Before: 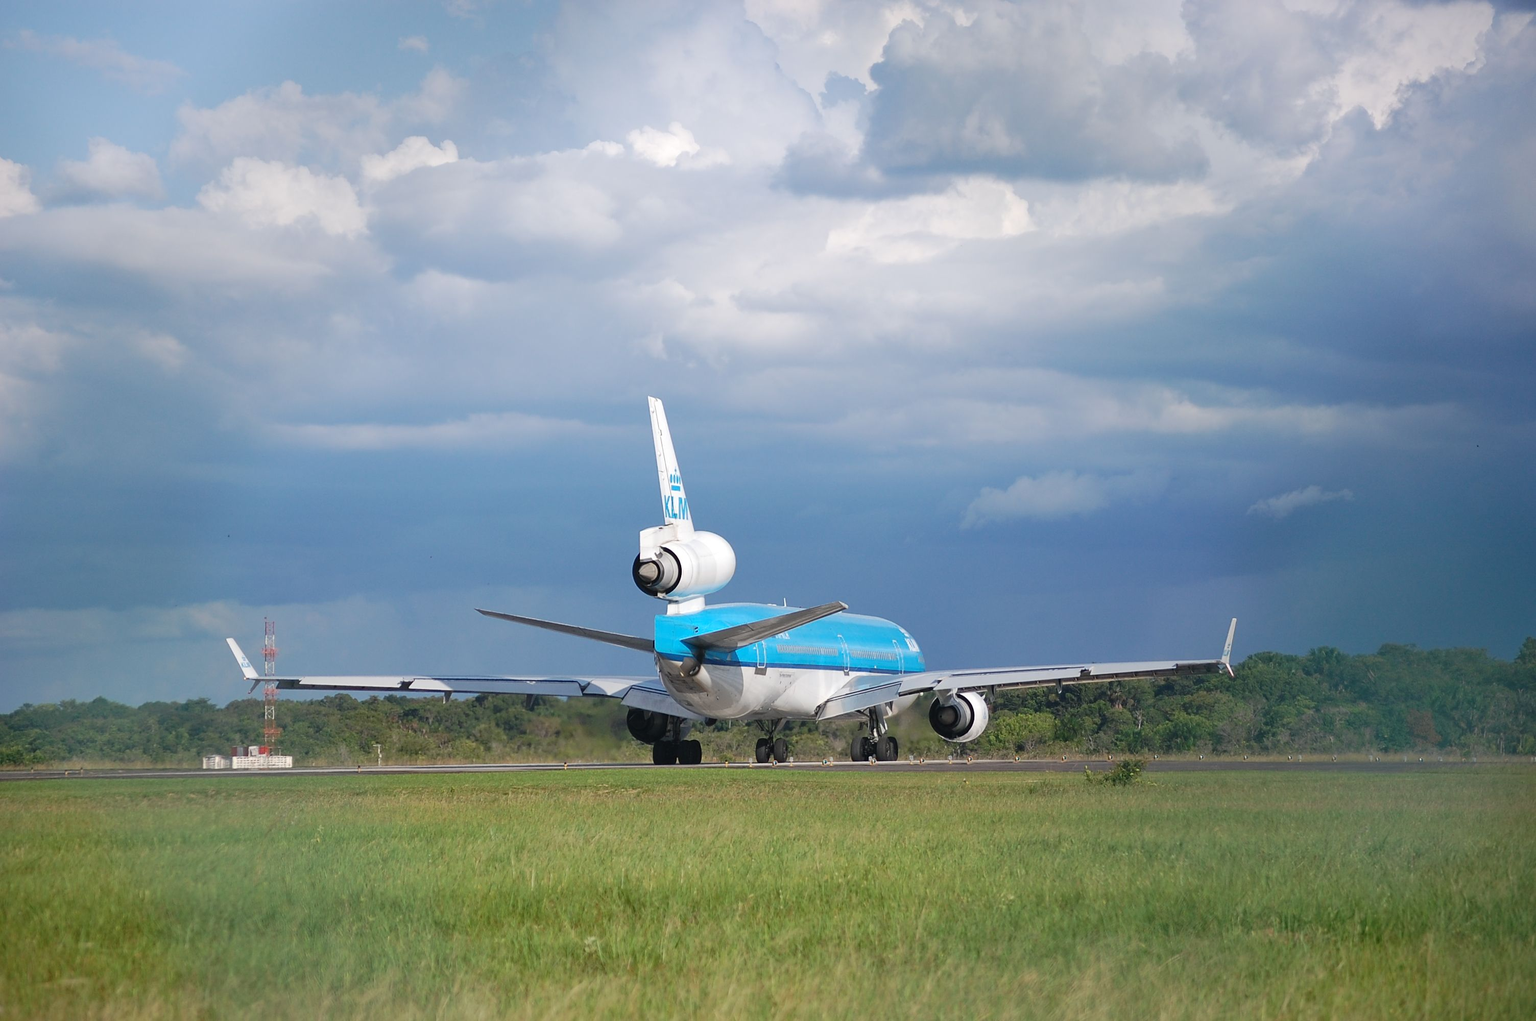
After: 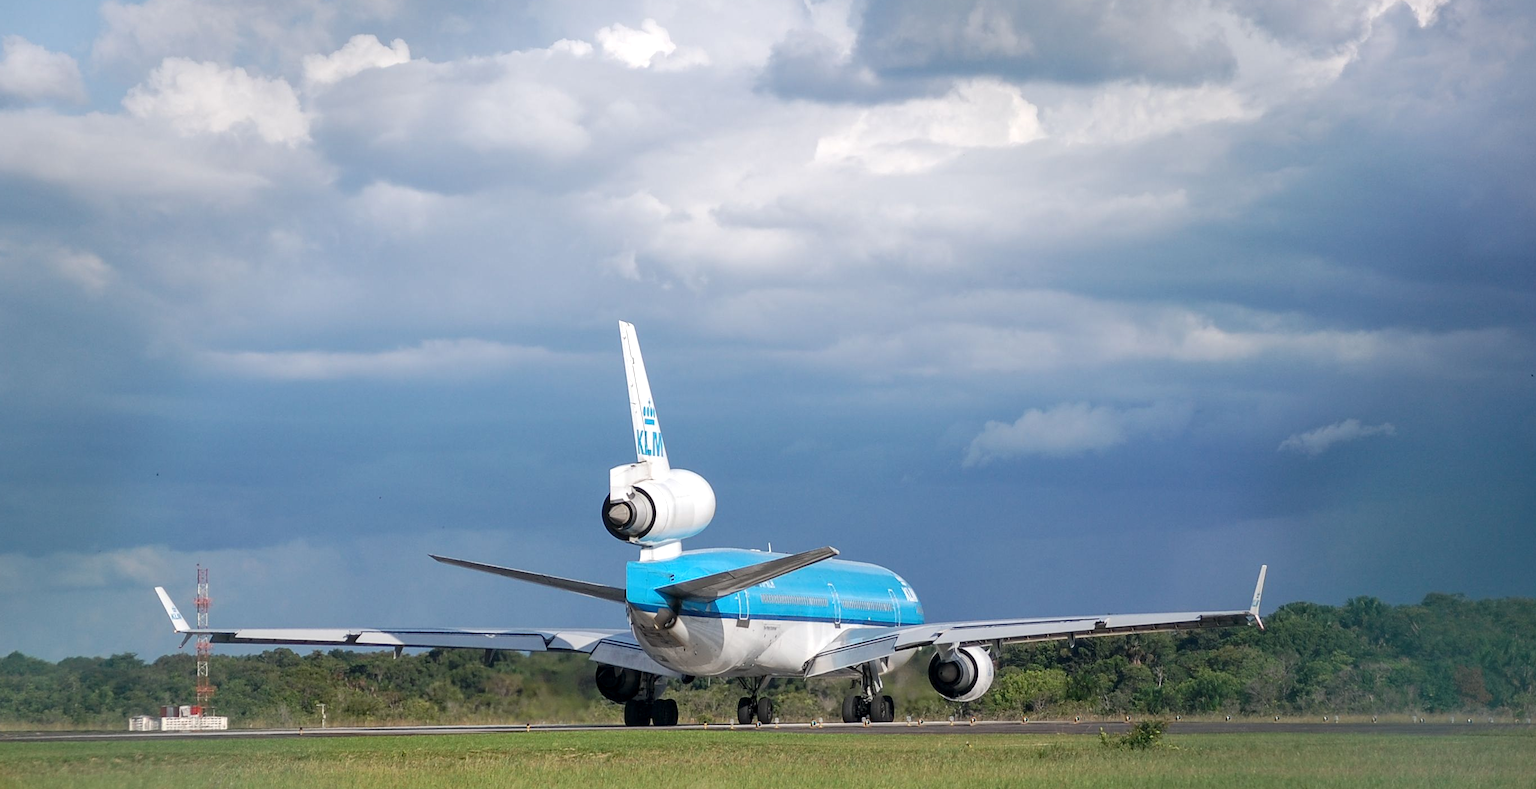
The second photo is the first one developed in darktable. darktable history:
local contrast: detail 130%
crop: left 5.596%, top 10.314%, right 3.534%, bottom 19.395%
